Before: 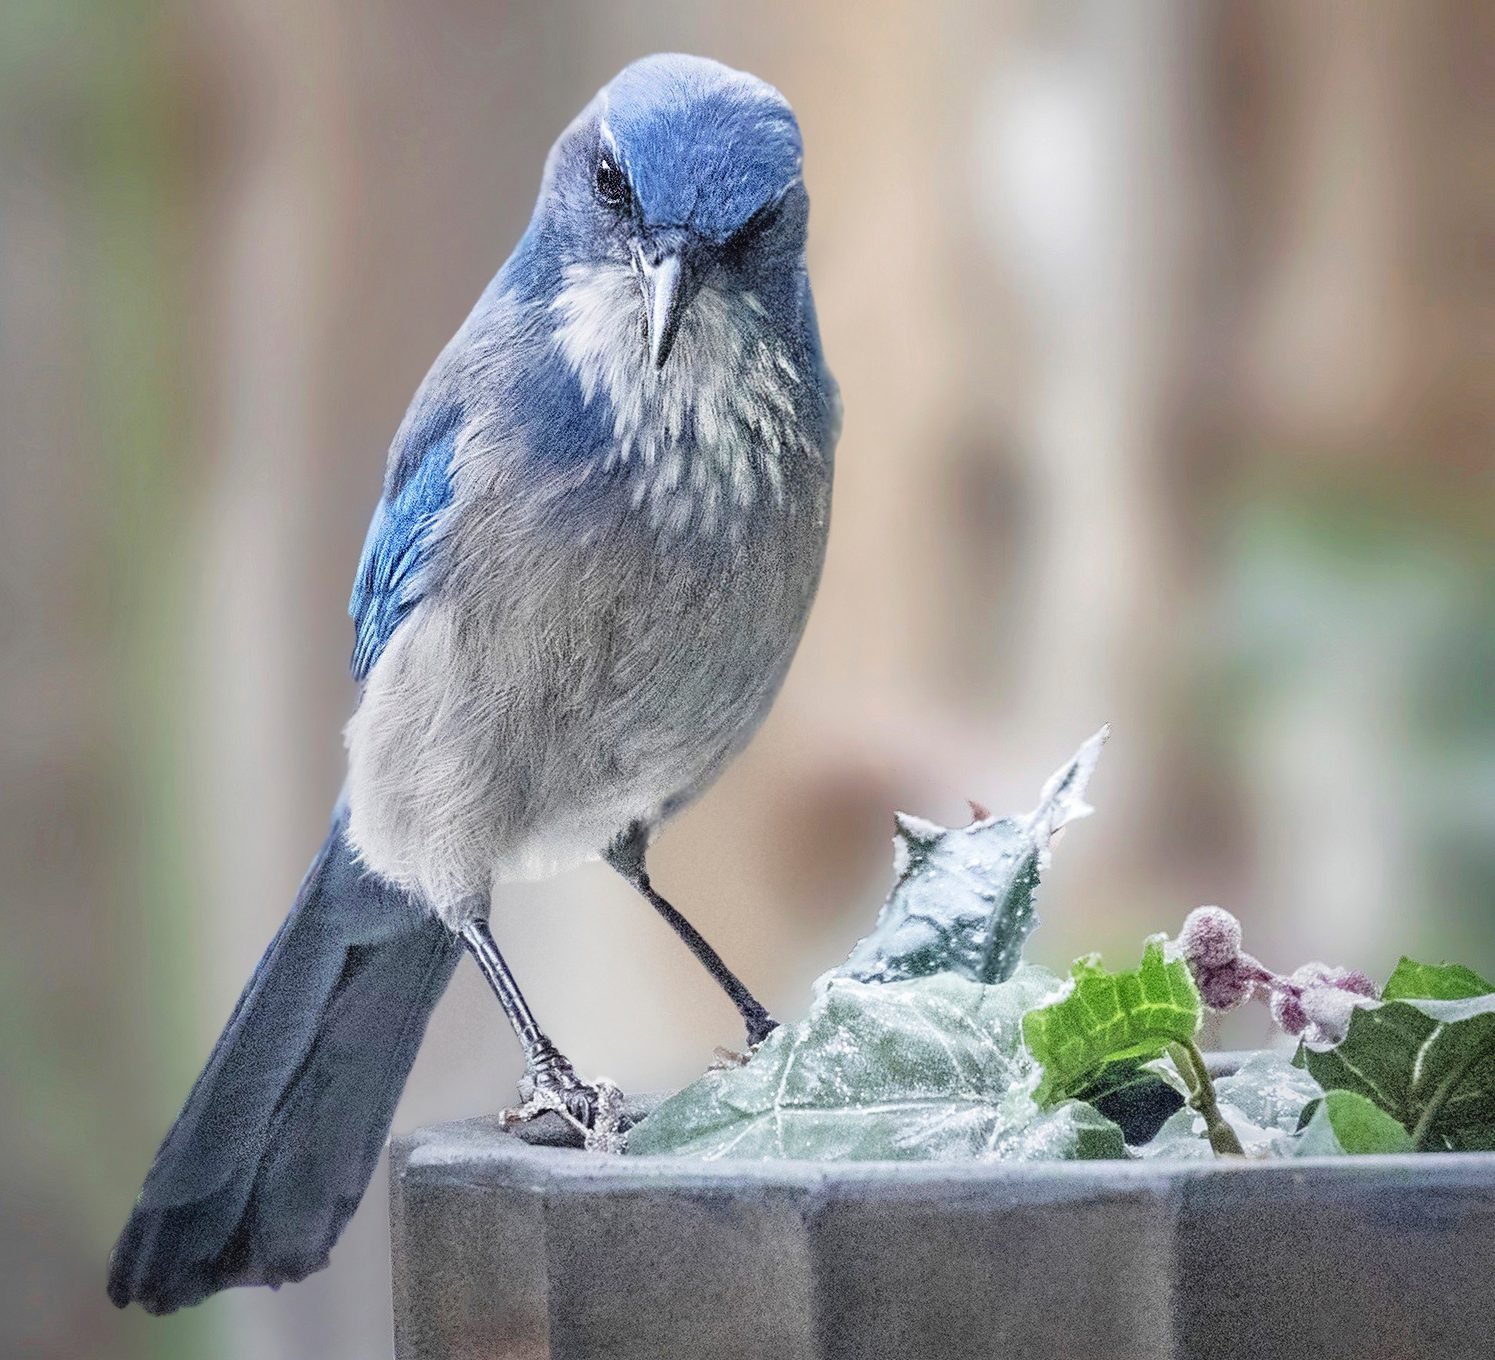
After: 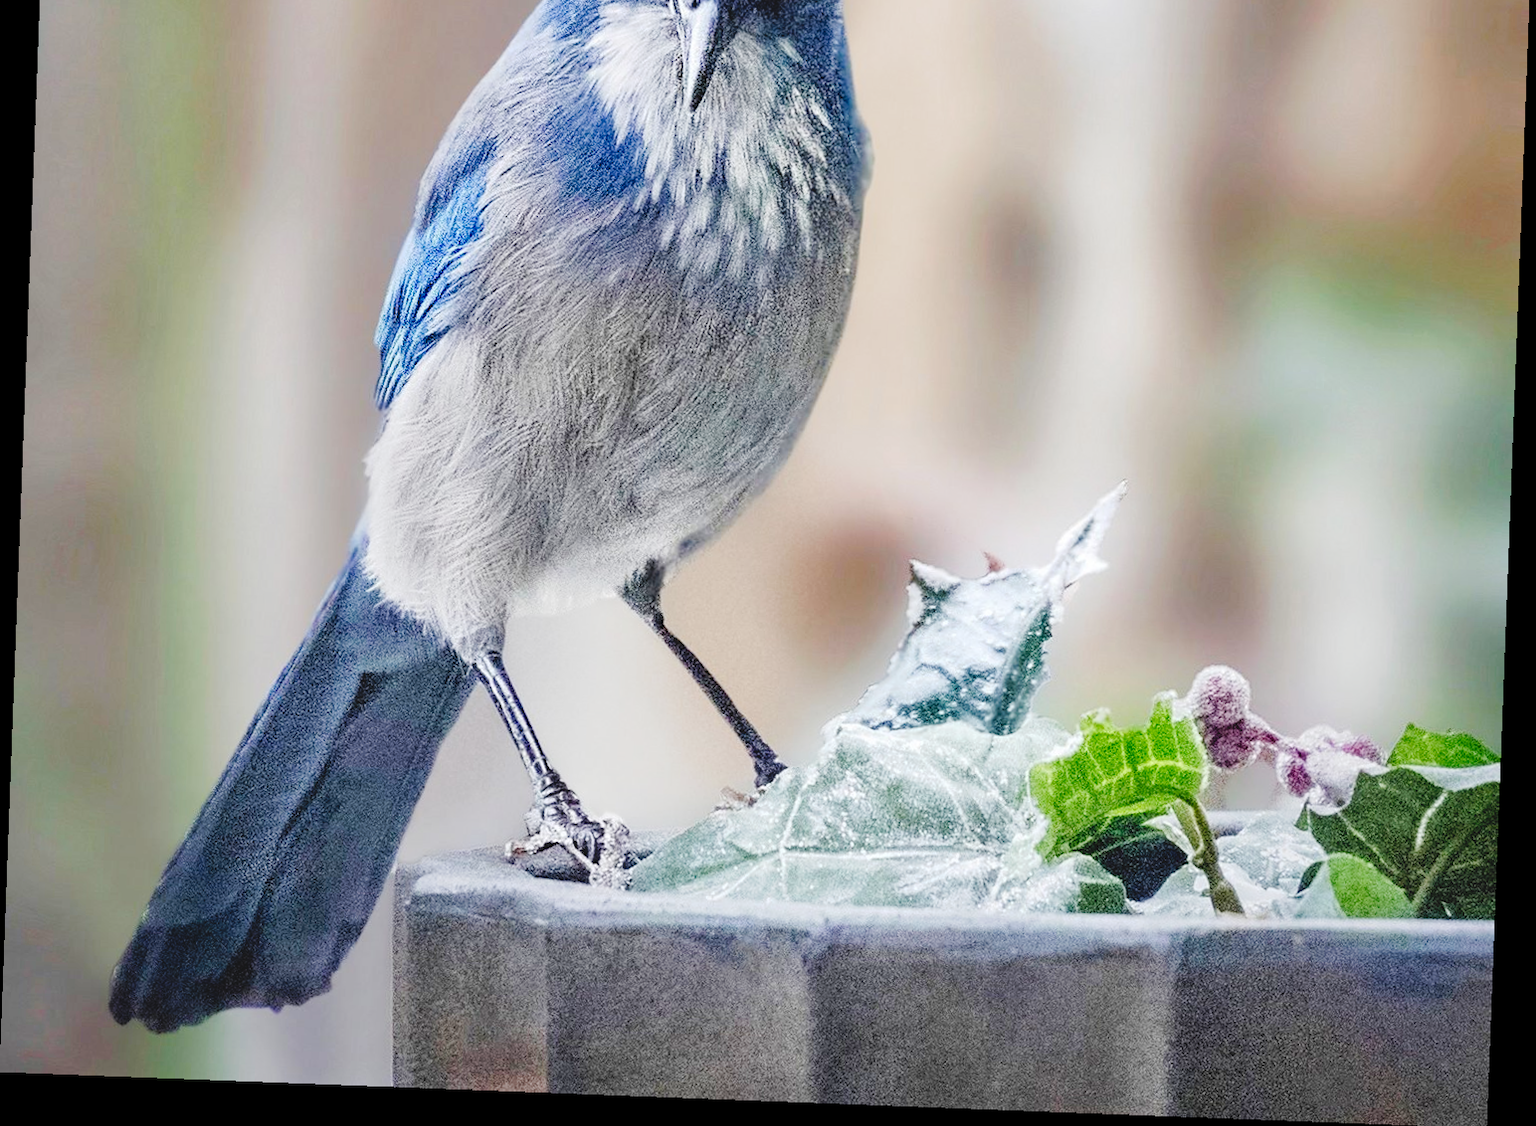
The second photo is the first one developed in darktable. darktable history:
tone curve: curves: ch0 [(0, 0) (0.003, 0.077) (0.011, 0.078) (0.025, 0.078) (0.044, 0.08) (0.069, 0.088) (0.1, 0.102) (0.136, 0.12) (0.177, 0.148) (0.224, 0.191) (0.277, 0.261) (0.335, 0.335) (0.399, 0.419) (0.468, 0.522) (0.543, 0.611) (0.623, 0.702) (0.709, 0.779) (0.801, 0.855) (0.898, 0.918) (1, 1)], preserve colors none
color balance rgb: perceptual saturation grading › global saturation 20%, perceptual saturation grading › highlights -25%, perceptual saturation grading › shadows 25%
crop and rotate: top 19.998%
rotate and perspective: rotation 2.17°, automatic cropping off
